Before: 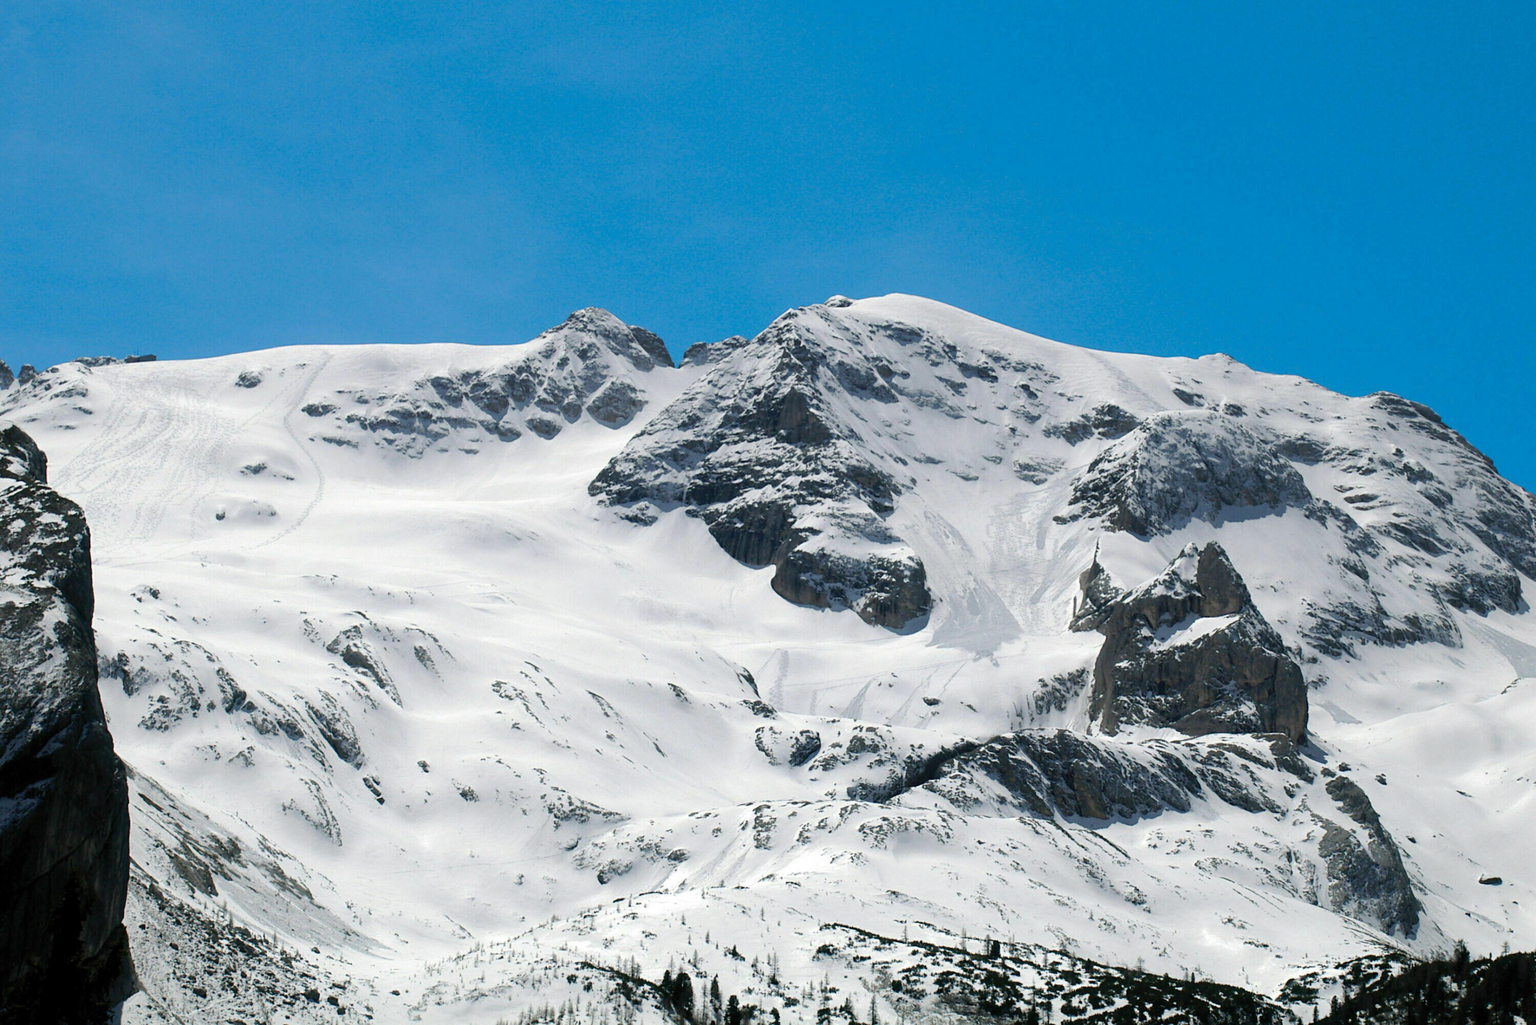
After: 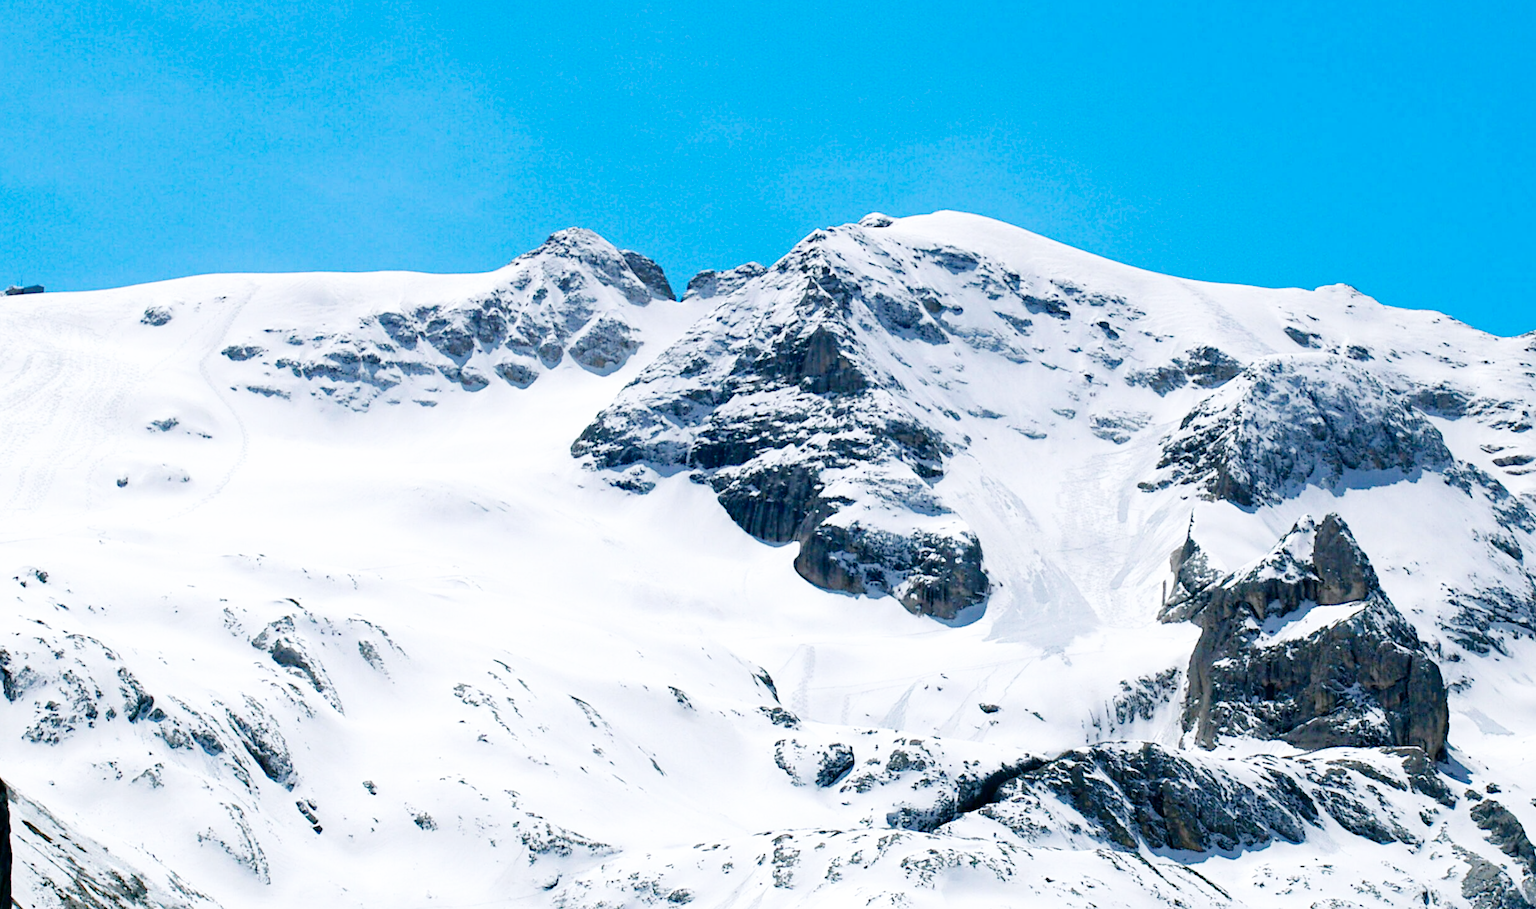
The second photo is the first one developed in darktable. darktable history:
base curve: curves: ch0 [(0, 0) (0.008, 0.007) (0.022, 0.029) (0.048, 0.089) (0.092, 0.197) (0.191, 0.399) (0.275, 0.534) (0.357, 0.65) (0.477, 0.78) (0.542, 0.833) (0.799, 0.973) (1, 1)], preserve colors none
color calibration: illuminant as shot in camera, x 0.358, y 0.373, temperature 4628.91 K
exposure: black level correction 0.005, exposure 0.014 EV, compensate highlight preservation false
crop: left 7.856%, top 11.836%, right 10.12%, bottom 15.387%
haze removal: compatibility mode true, adaptive false
